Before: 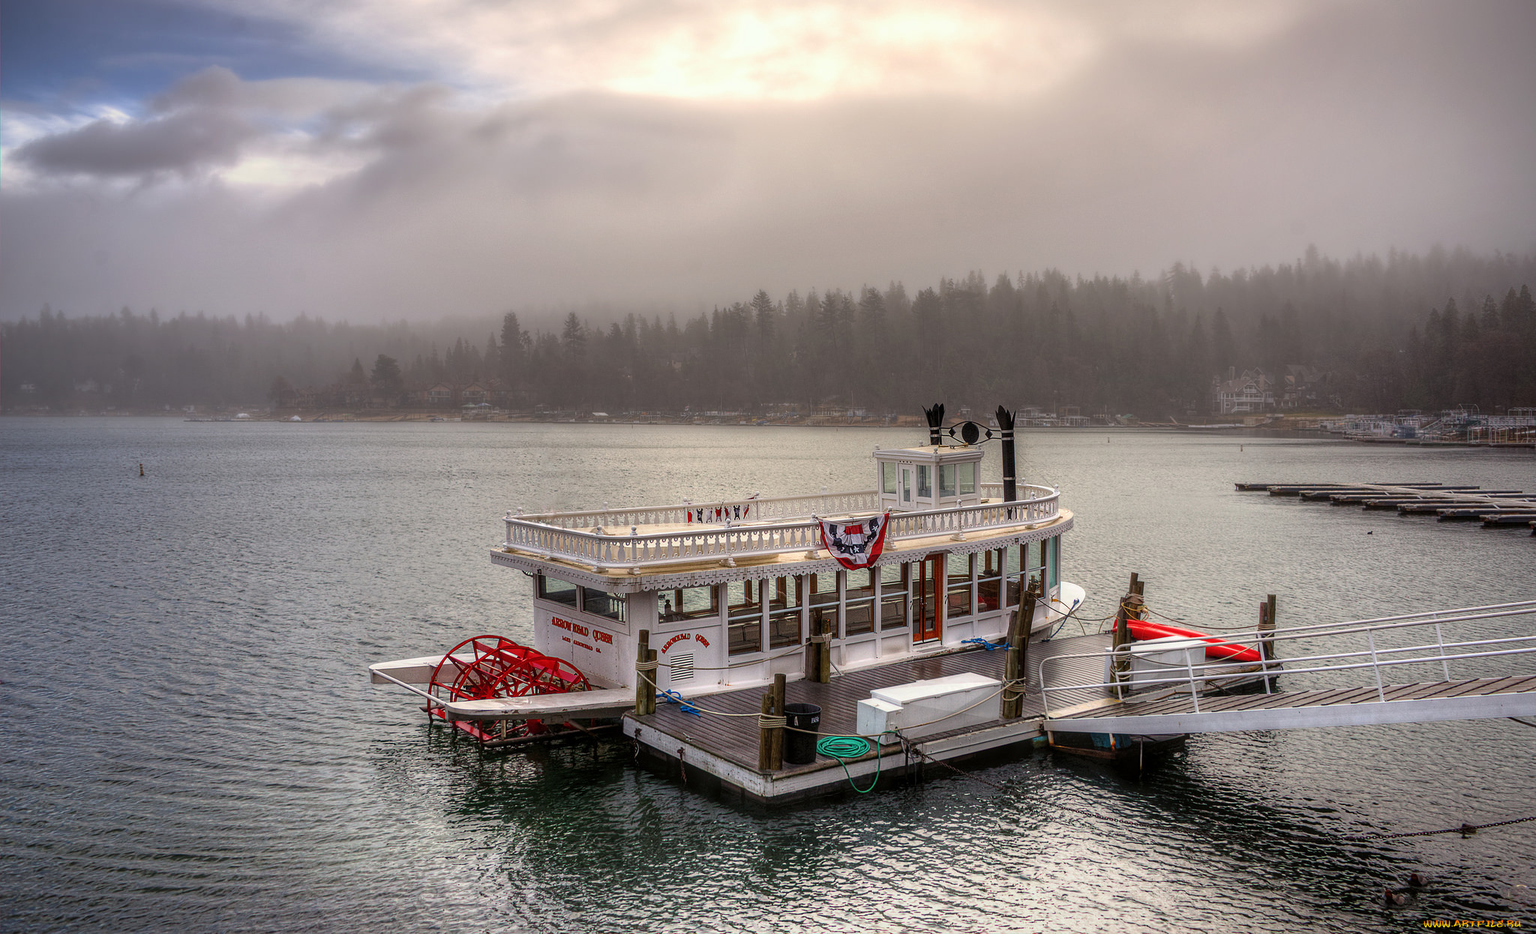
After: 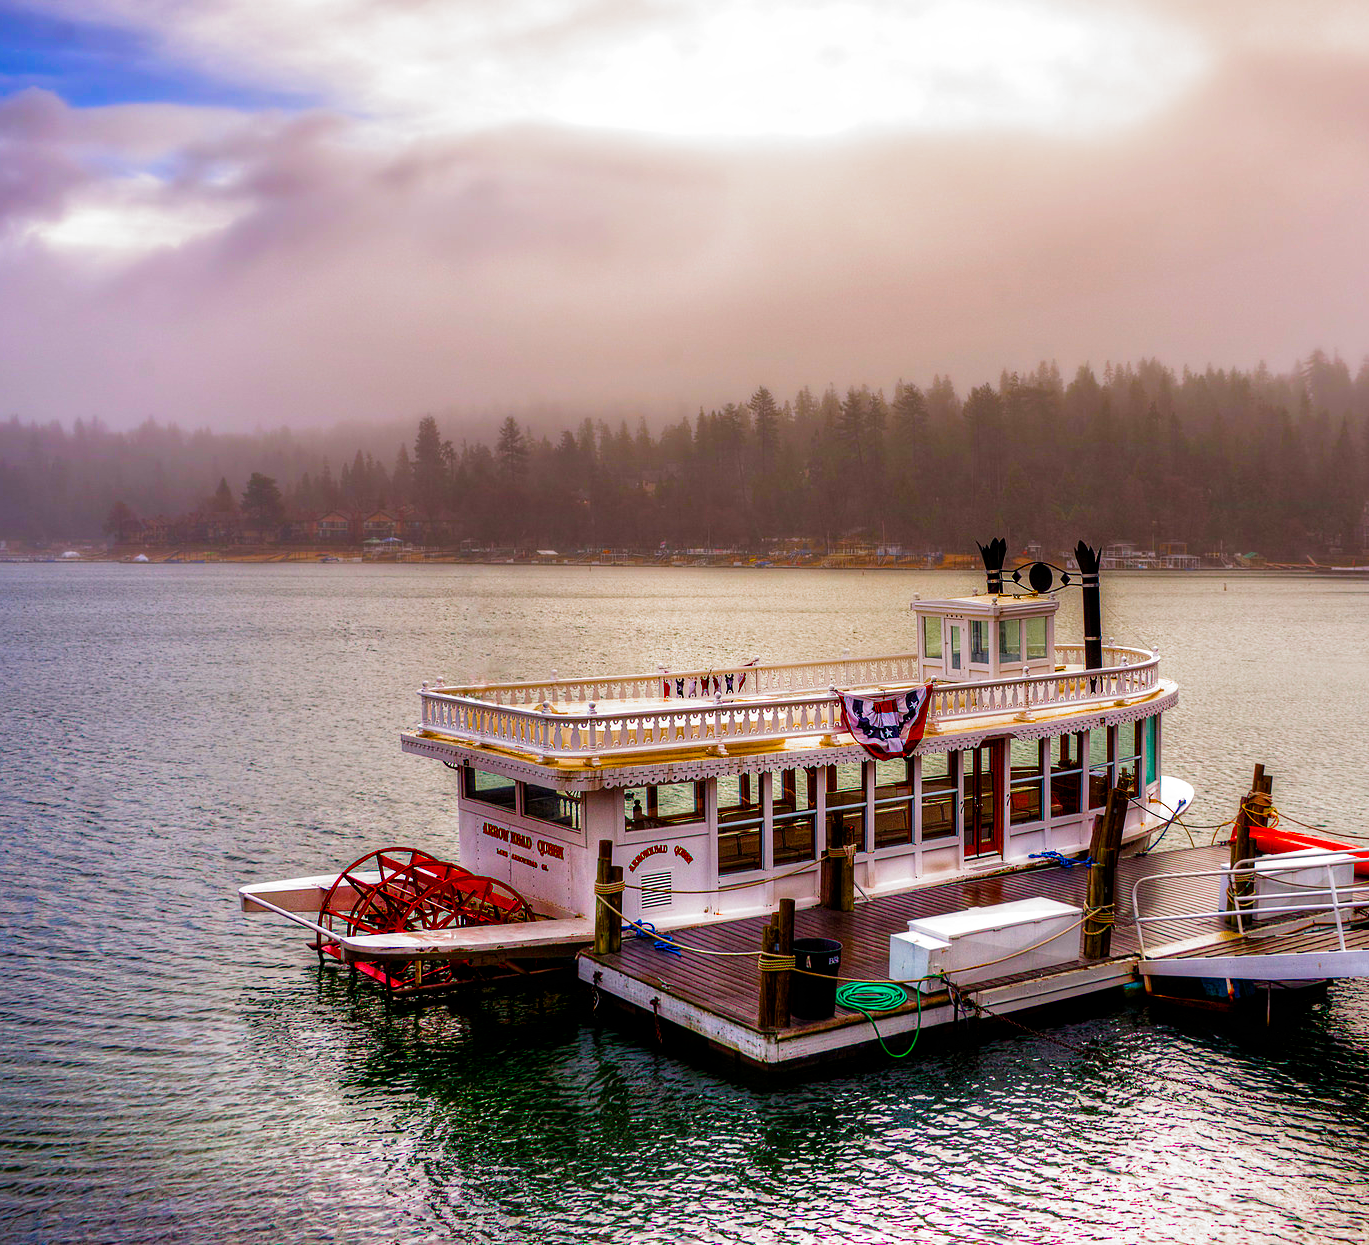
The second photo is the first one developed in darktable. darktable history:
crop and rotate: left 12.39%, right 20.752%
filmic rgb: black relative exposure -8.26 EV, white relative exposure 2.2 EV, target white luminance 99.947%, hardness 7.11, latitude 74.89%, contrast 1.314, highlights saturation mix -2.06%, shadows ↔ highlights balance 29.98%, add noise in highlights 0.001, preserve chrominance no, color science v3 (2019), use custom middle-gray values true, contrast in highlights soft
color balance rgb: highlights gain › chroma 1.503%, highlights gain › hue 308.5°, linear chroma grading › shadows 17.375%, linear chroma grading › highlights 61.304%, linear chroma grading › global chroma 49.548%, perceptual saturation grading › global saturation 0.583%, perceptual saturation grading › highlights -16.744%, perceptual saturation grading › mid-tones 33.383%, perceptual saturation grading › shadows 50.273%
